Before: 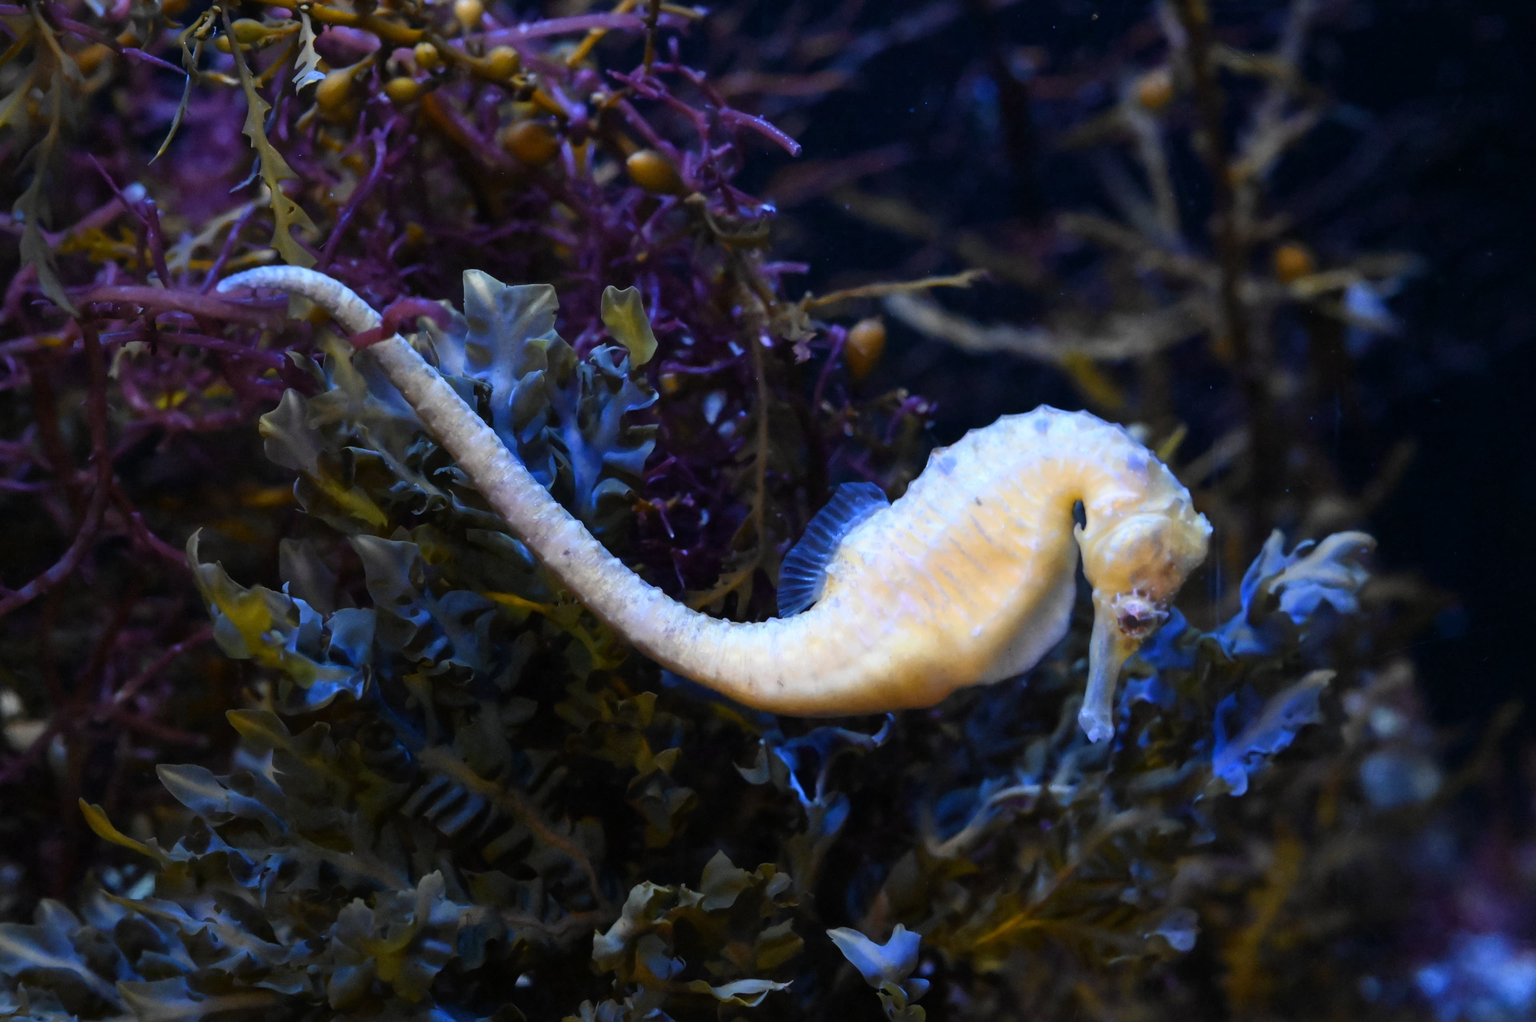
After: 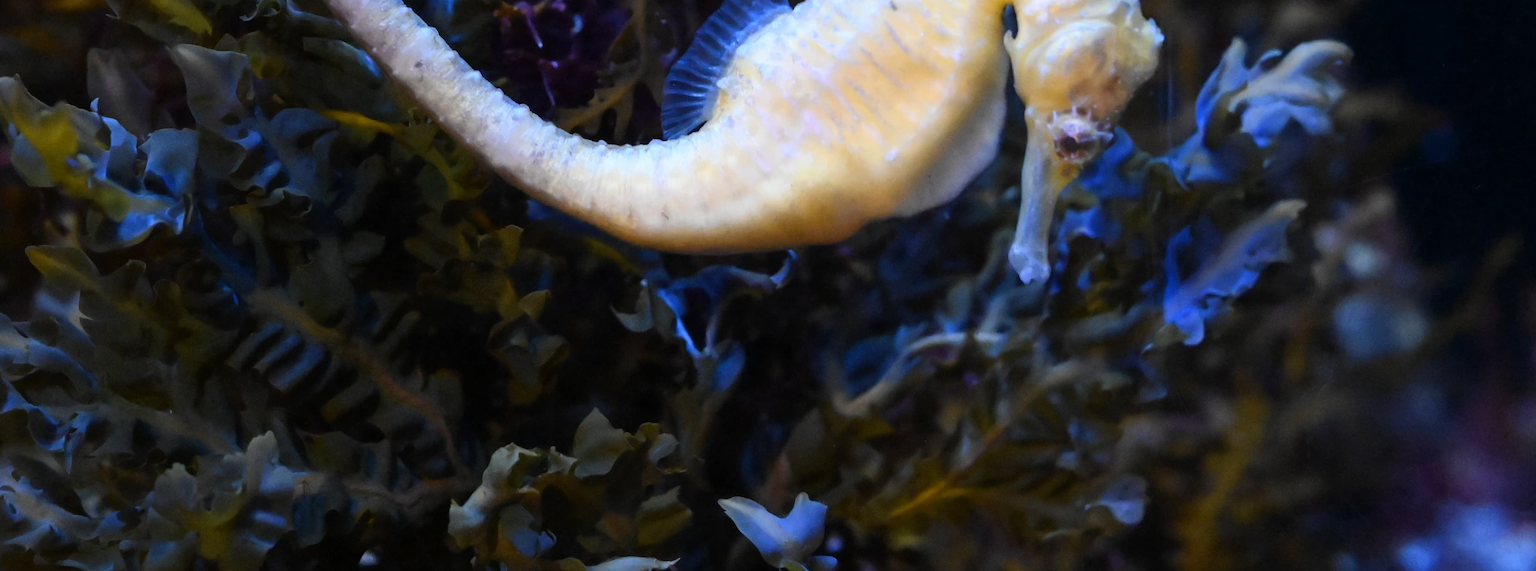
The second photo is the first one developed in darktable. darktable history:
crop and rotate: left 13.299%, top 48.649%, bottom 2.838%
